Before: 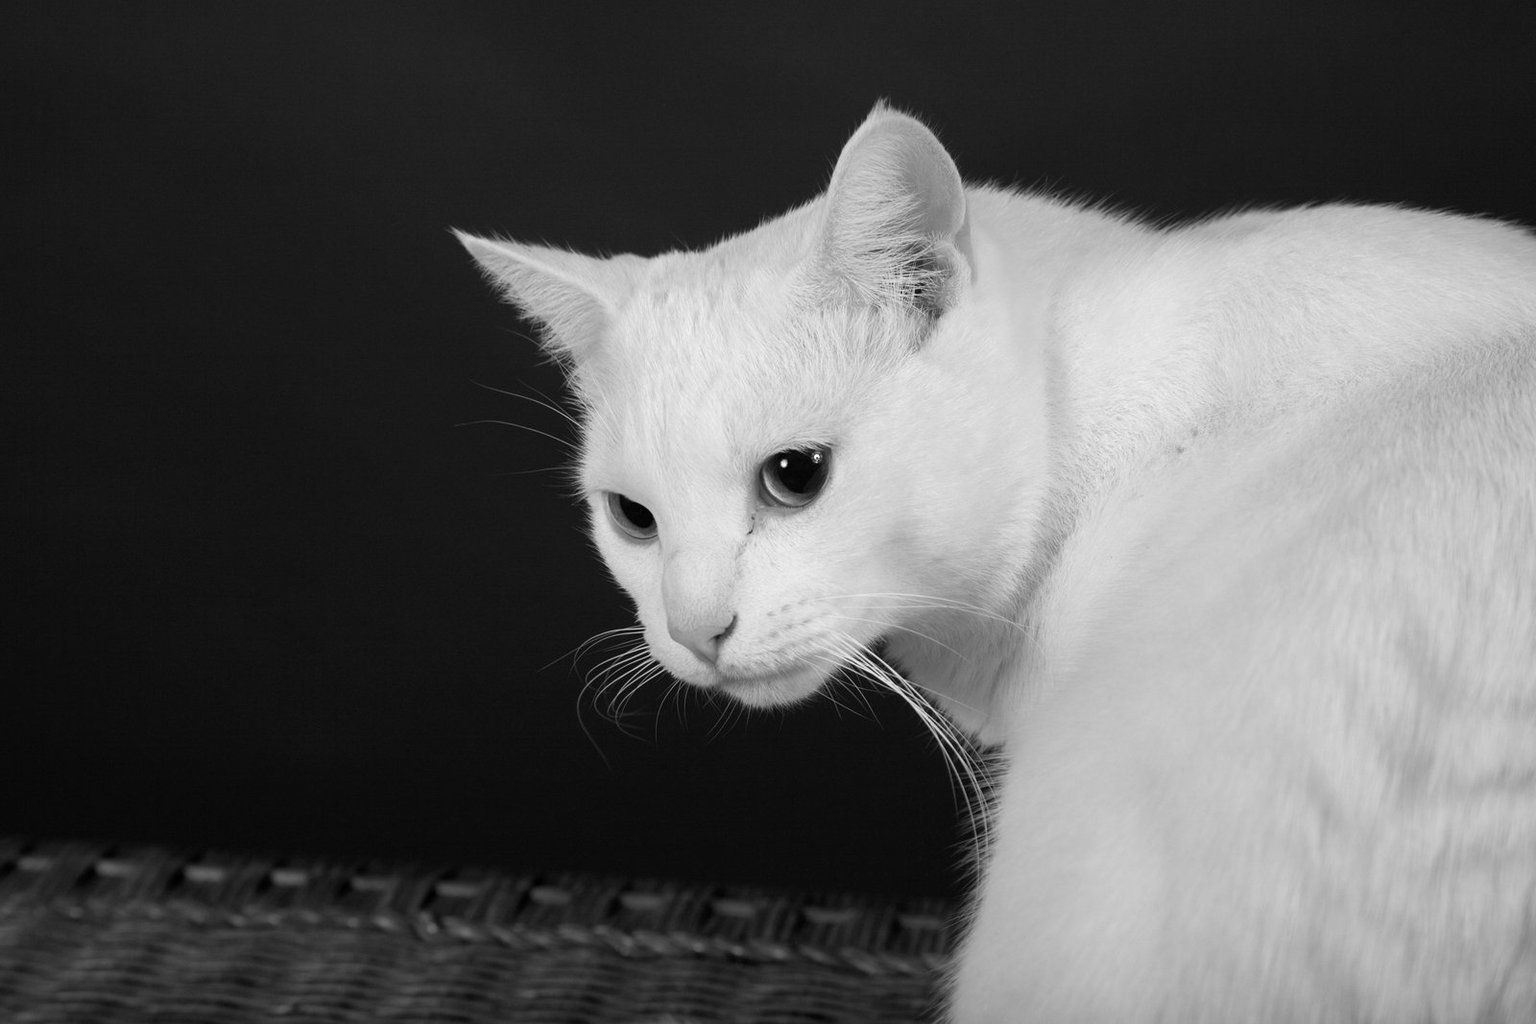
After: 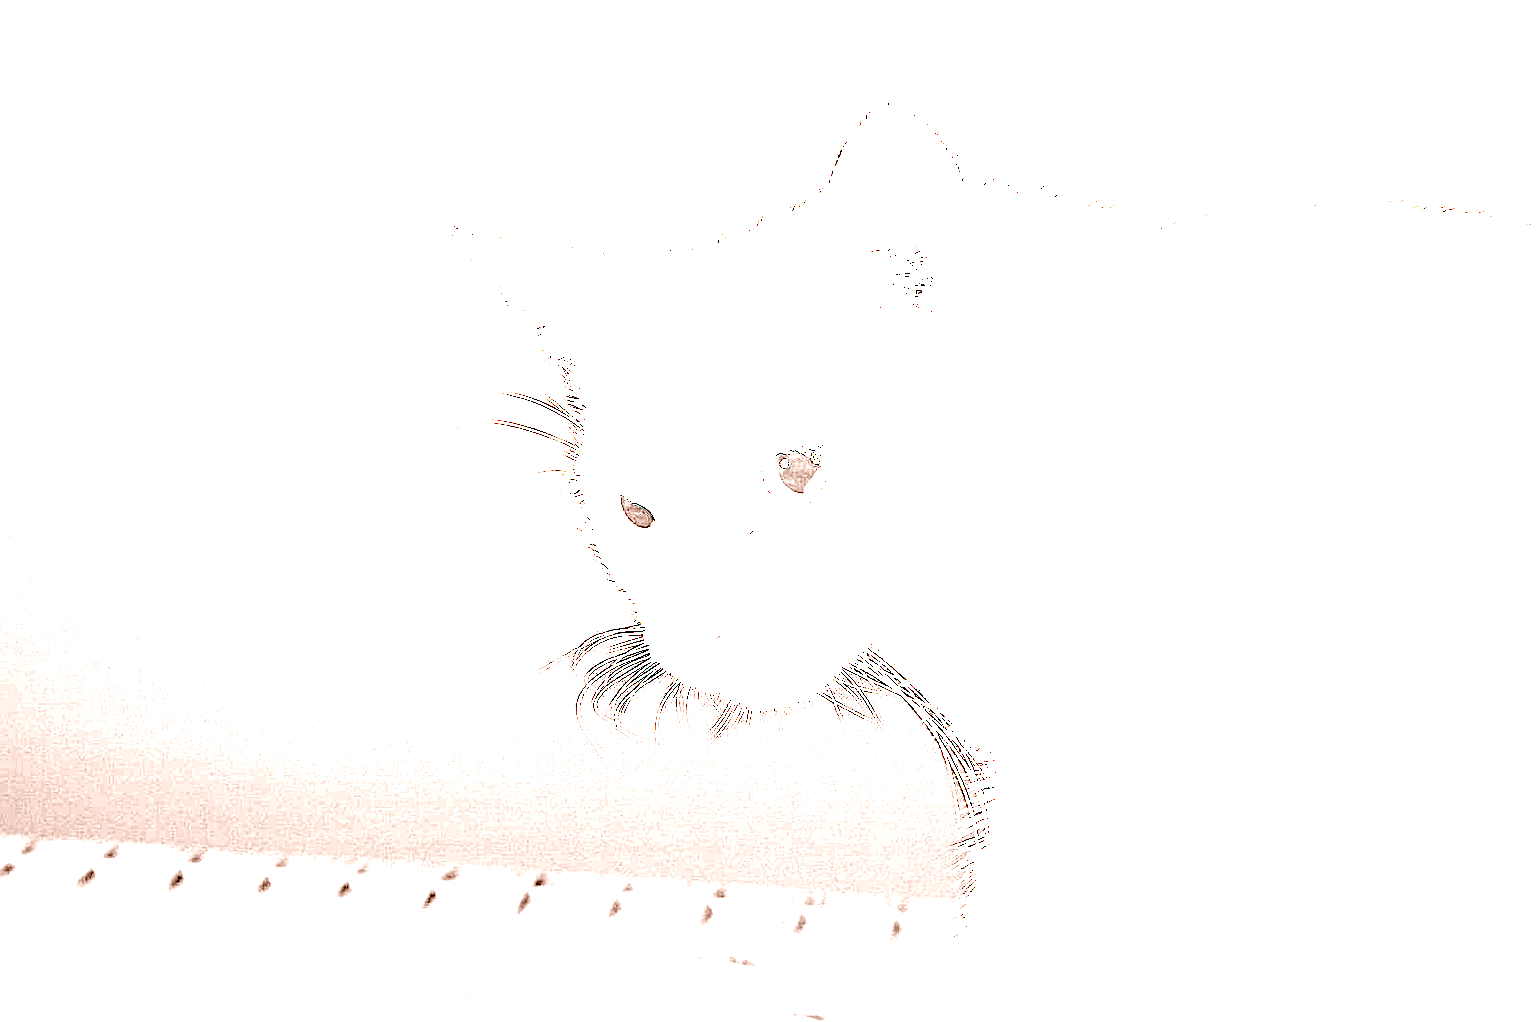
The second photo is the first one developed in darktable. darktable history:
exposure: exposure 8 EV, compensate highlight preservation false
color correction: highlights a* 9.03, highlights b* 8.71, shadows a* 40, shadows b* 40, saturation 0.8
sharpen: on, module defaults
crop: top 0.05%, bottom 0.098%
